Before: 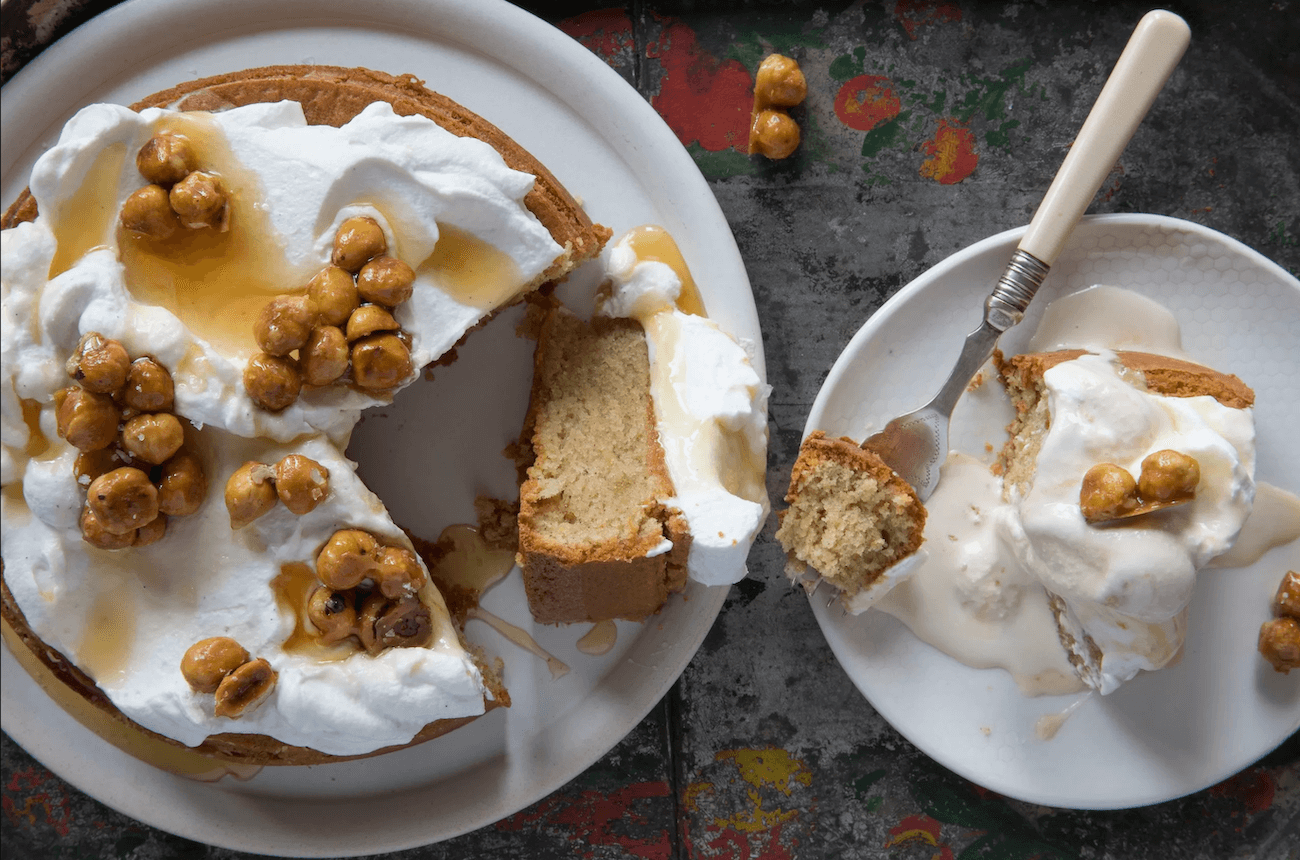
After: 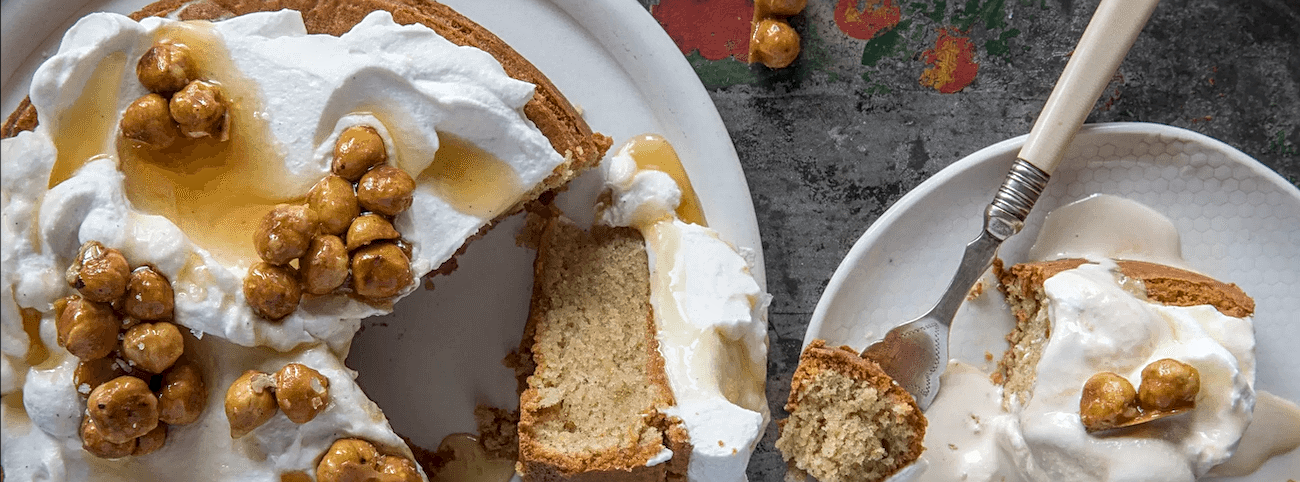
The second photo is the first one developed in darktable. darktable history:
local contrast: highlights 0%, shadows 0%, detail 133%
crop and rotate: top 10.605%, bottom 33.274%
sharpen: on, module defaults
tone equalizer: -8 EV 0.06 EV, smoothing diameter 25%, edges refinement/feathering 10, preserve details guided filter
